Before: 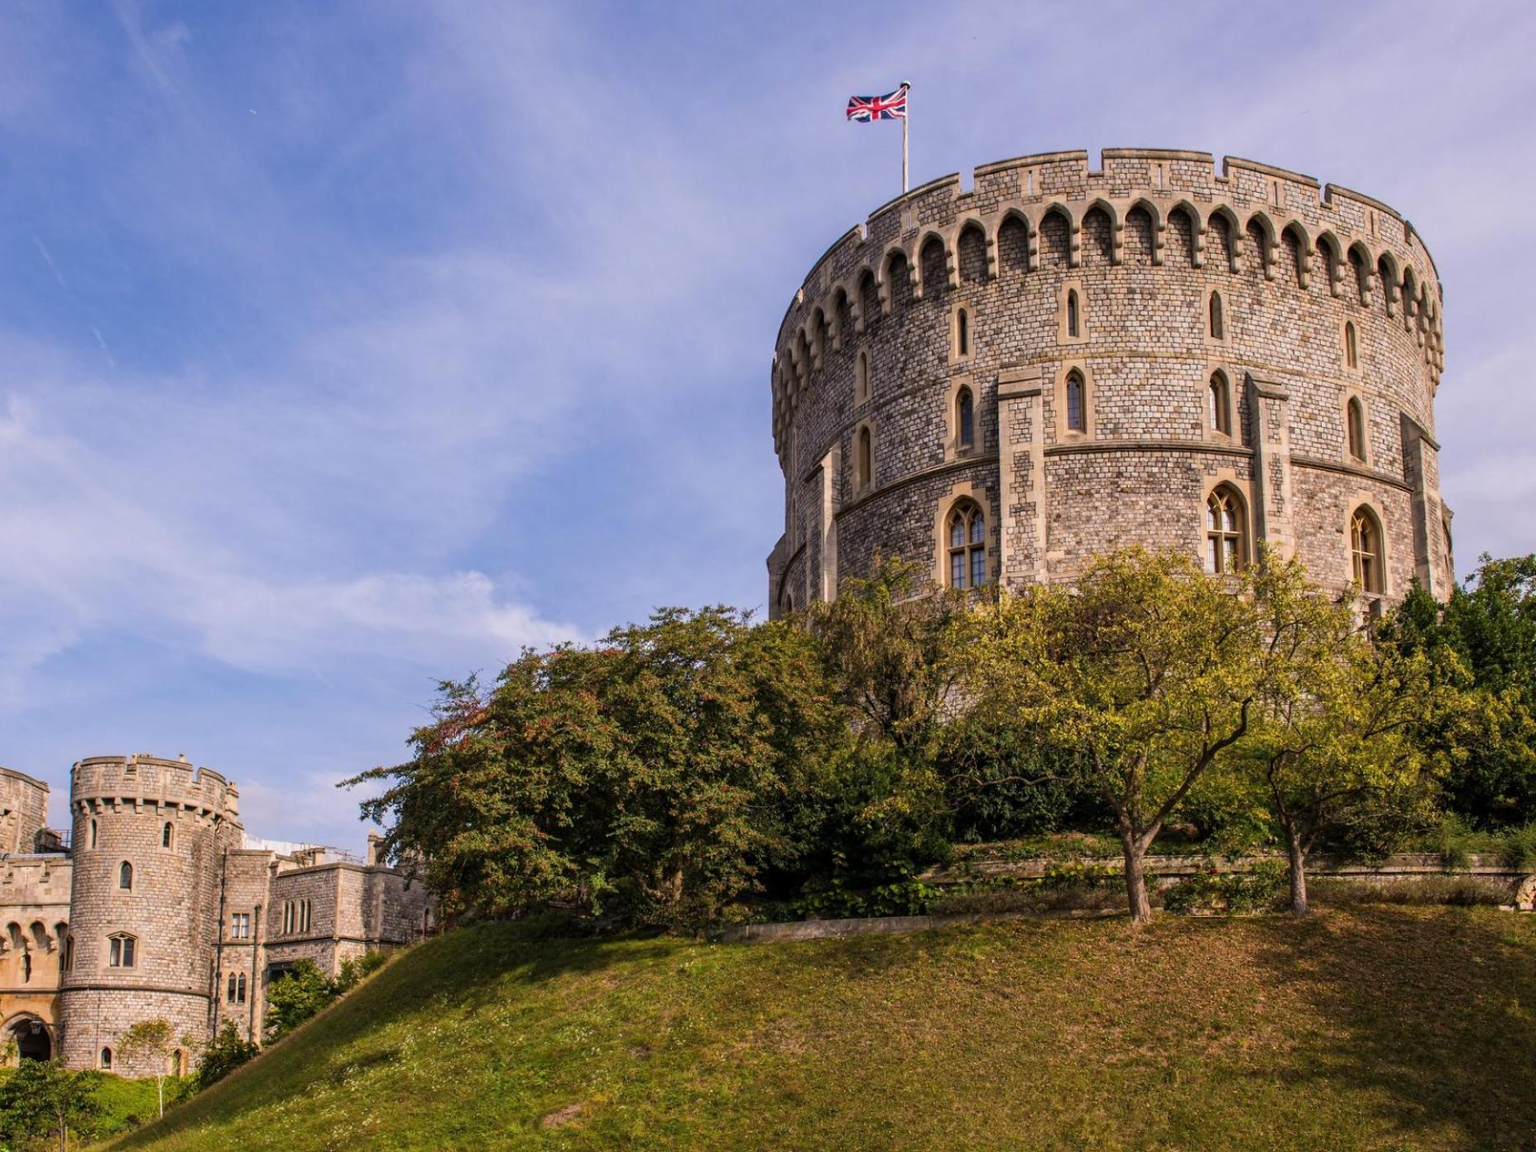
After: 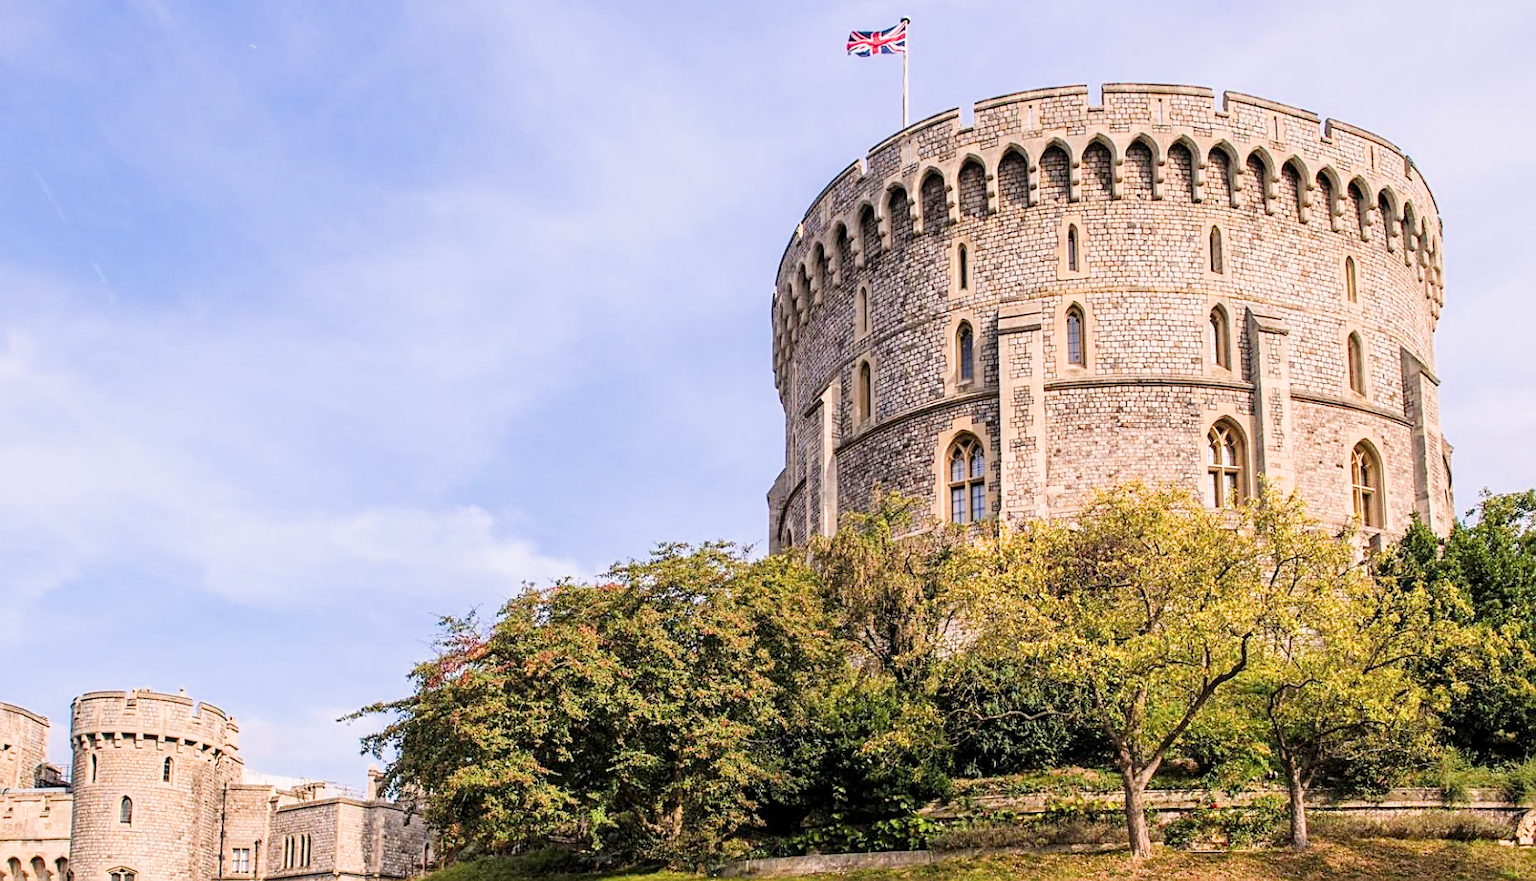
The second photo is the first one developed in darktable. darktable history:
crop: top 5.697%, bottom 17.792%
exposure: black level correction 0, exposure 1.705 EV, compensate highlight preservation false
sharpen: on, module defaults
filmic rgb: black relative exposure -7.65 EV, white relative exposure 4.56 EV, threshold 5.94 EV, hardness 3.61, contrast 0.993, enable highlight reconstruction true
